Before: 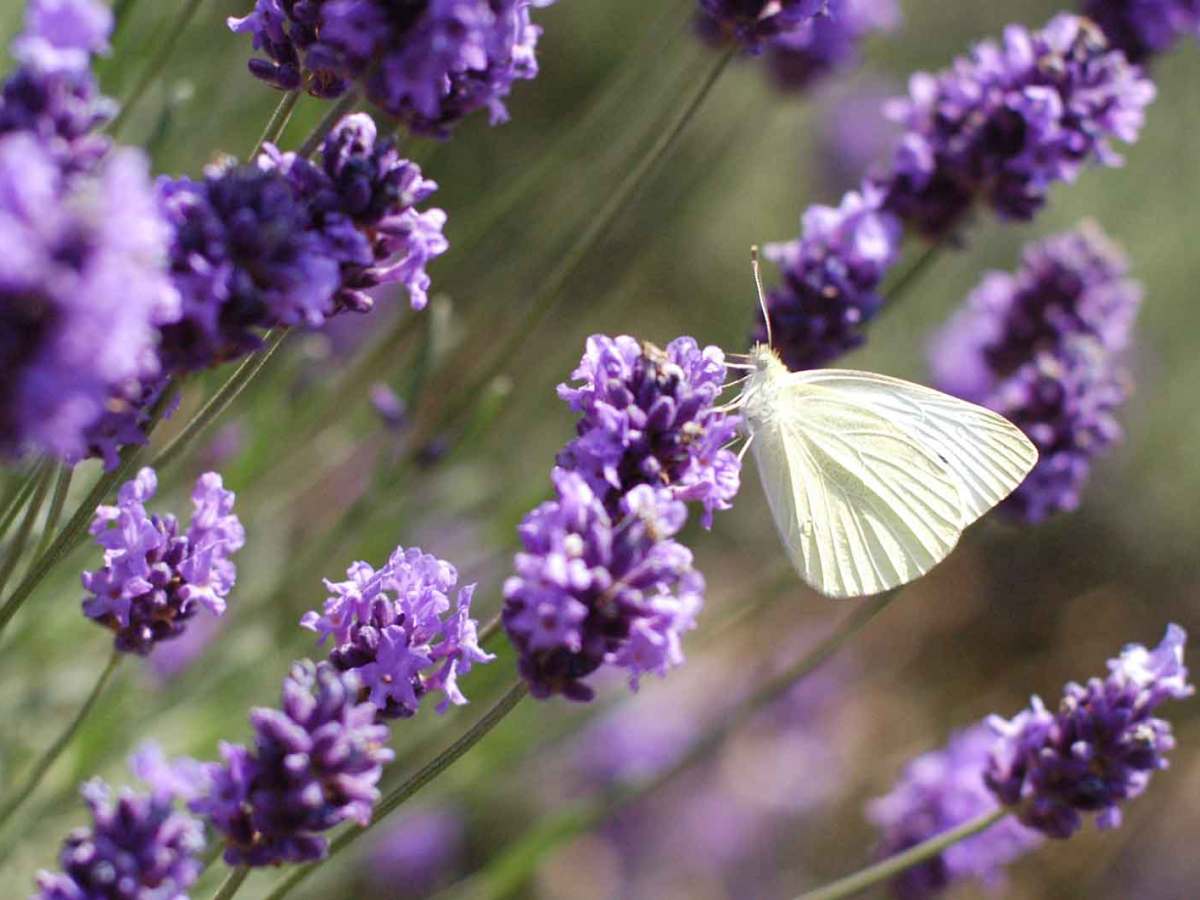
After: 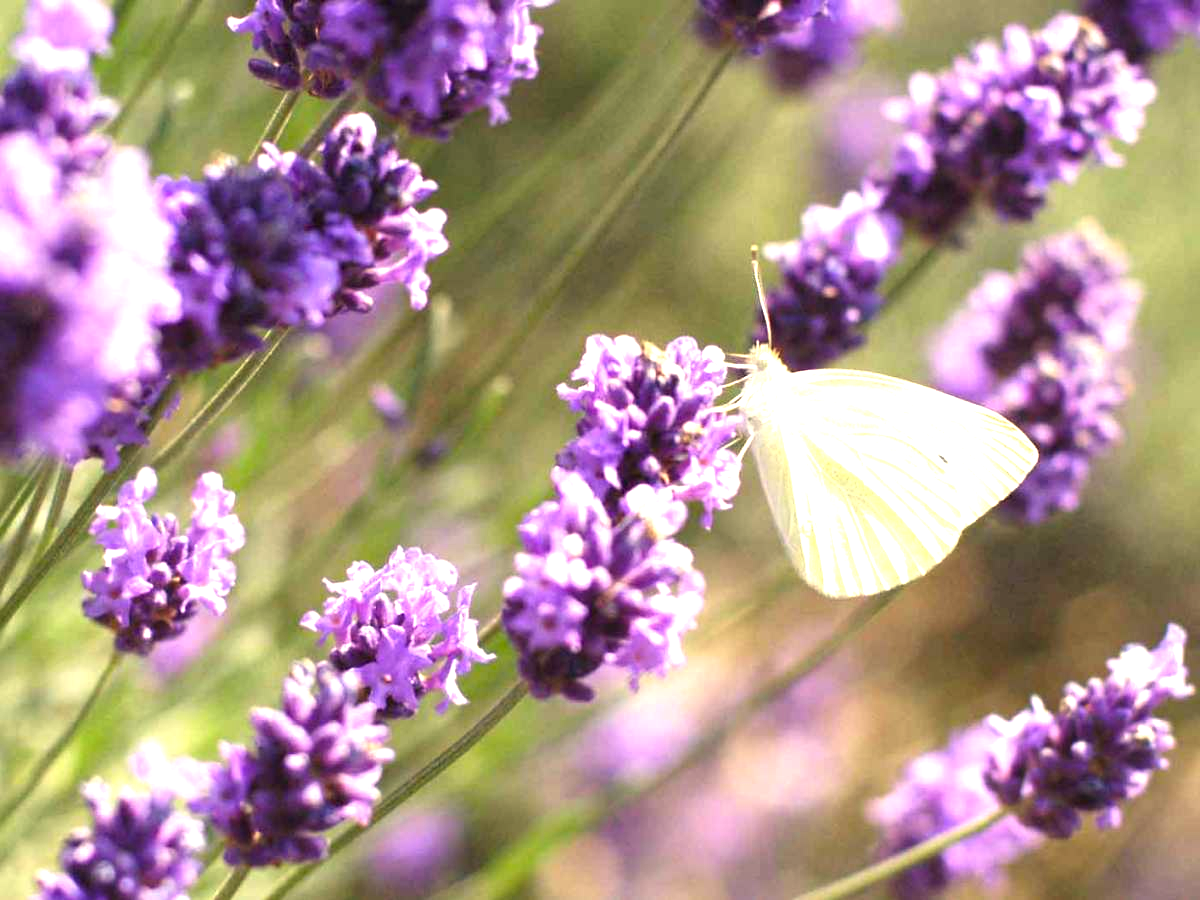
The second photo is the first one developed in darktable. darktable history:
exposure: black level correction 0, exposure 1.2 EV, compensate exposure bias true, compensate highlight preservation false
color correction: highlights a* 1.39, highlights b* 17.83
